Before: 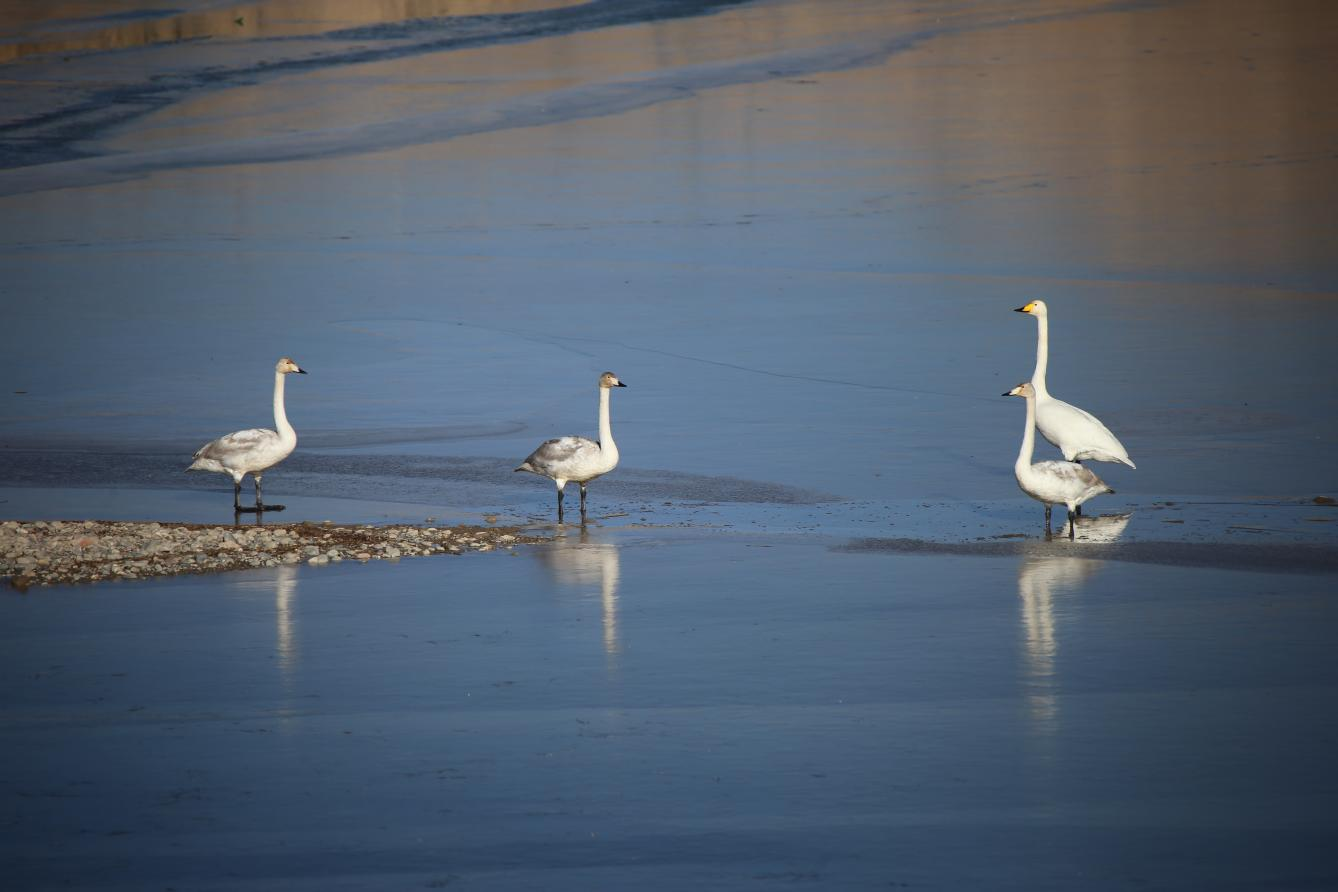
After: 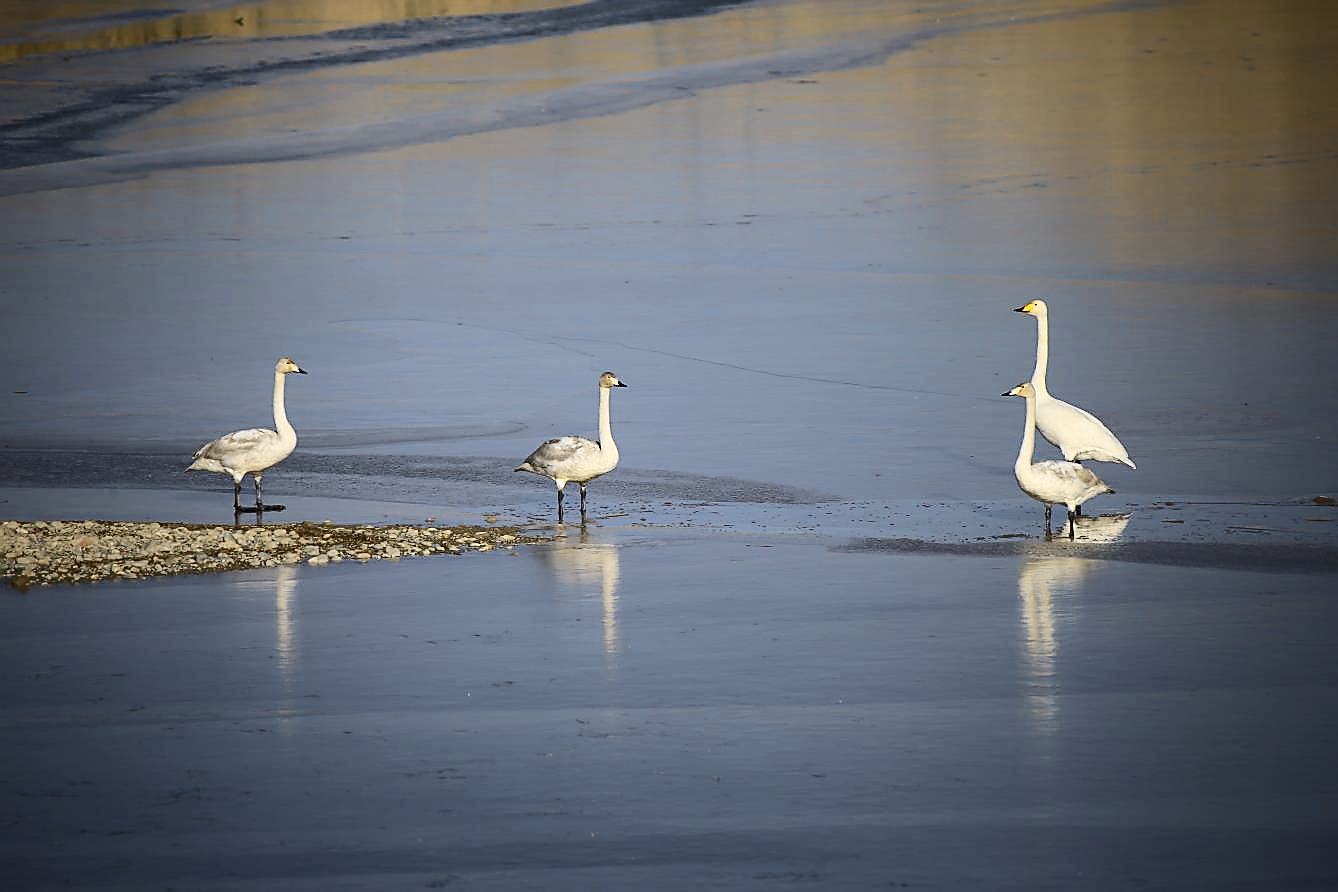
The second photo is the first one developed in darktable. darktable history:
tone curve: curves: ch0 [(0, 0) (0.239, 0.248) (0.508, 0.606) (0.828, 0.878) (1, 1)]; ch1 [(0, 0) (0.401, 0.42) (0.45, 0.464) (0.492, 0.498) (0.511, 0.507) (0.561, 0.549) (0.688, 0.726) (1, 1)]; ch2 [(0, 0) (0.411, 0.433) (0.5, 0.504) (0.545, 0.574) (1, 1)], color space Lab, independent channels, preserve colors none
sharpen: radius 1.4, amount 1.25, threshold 0.7
